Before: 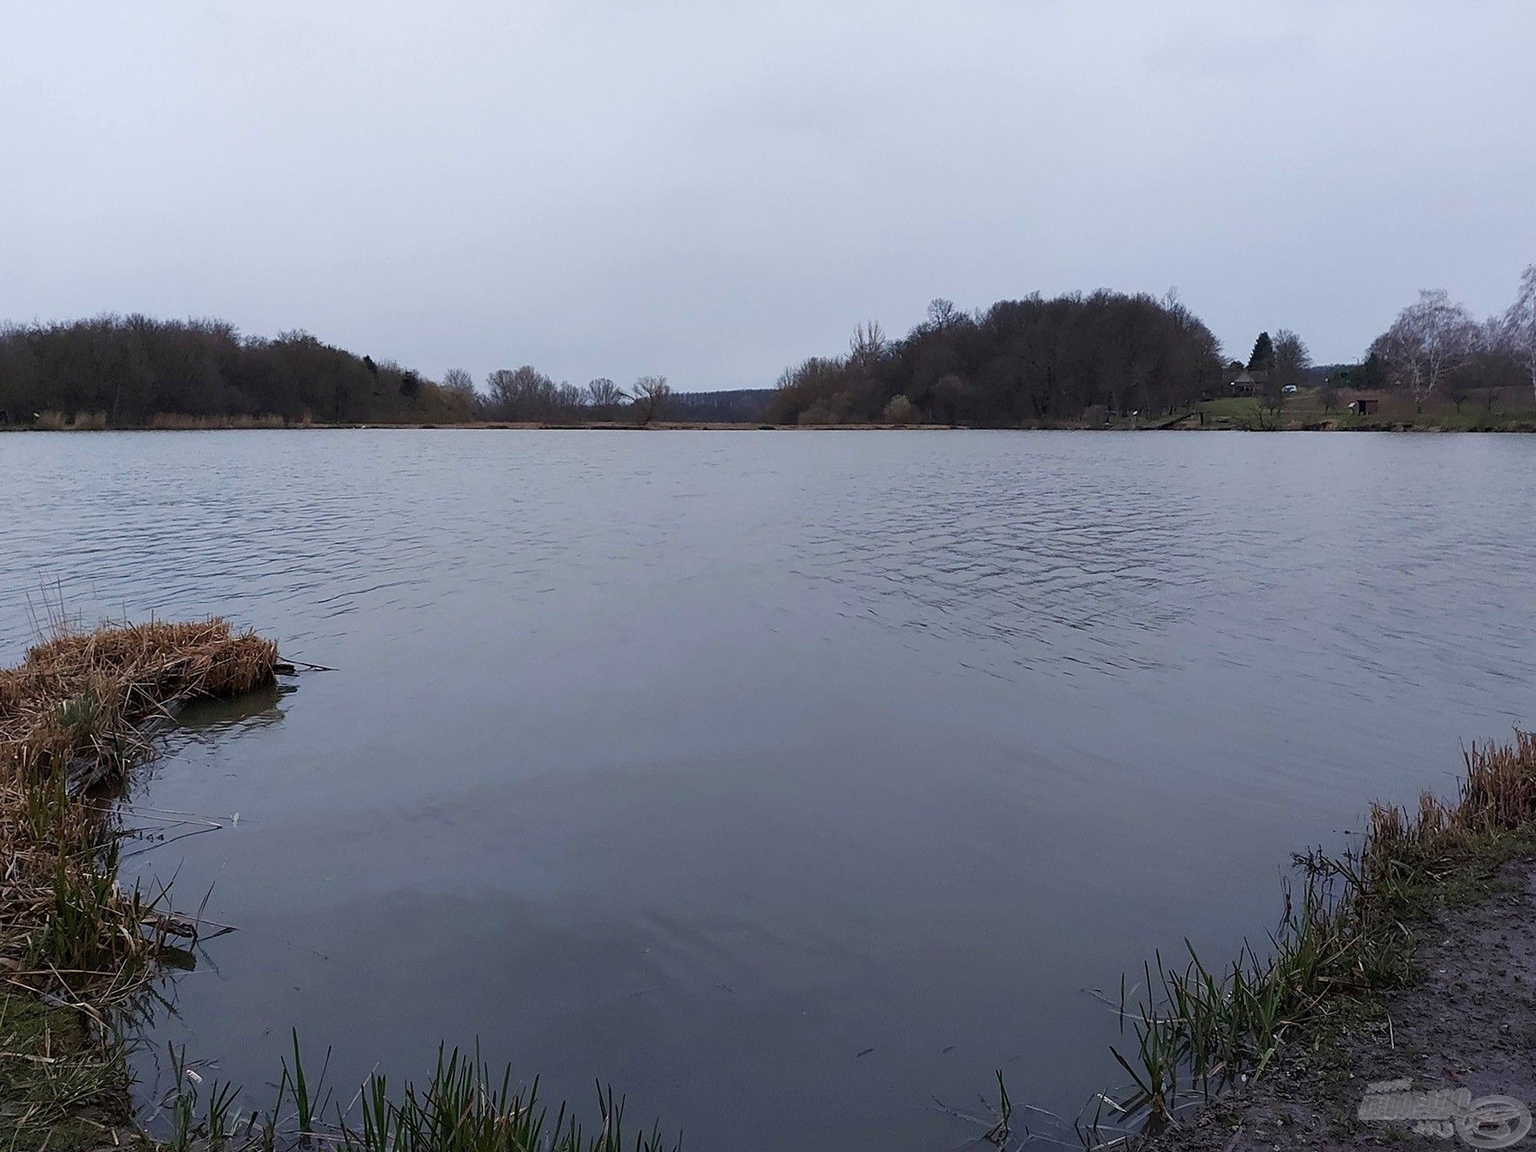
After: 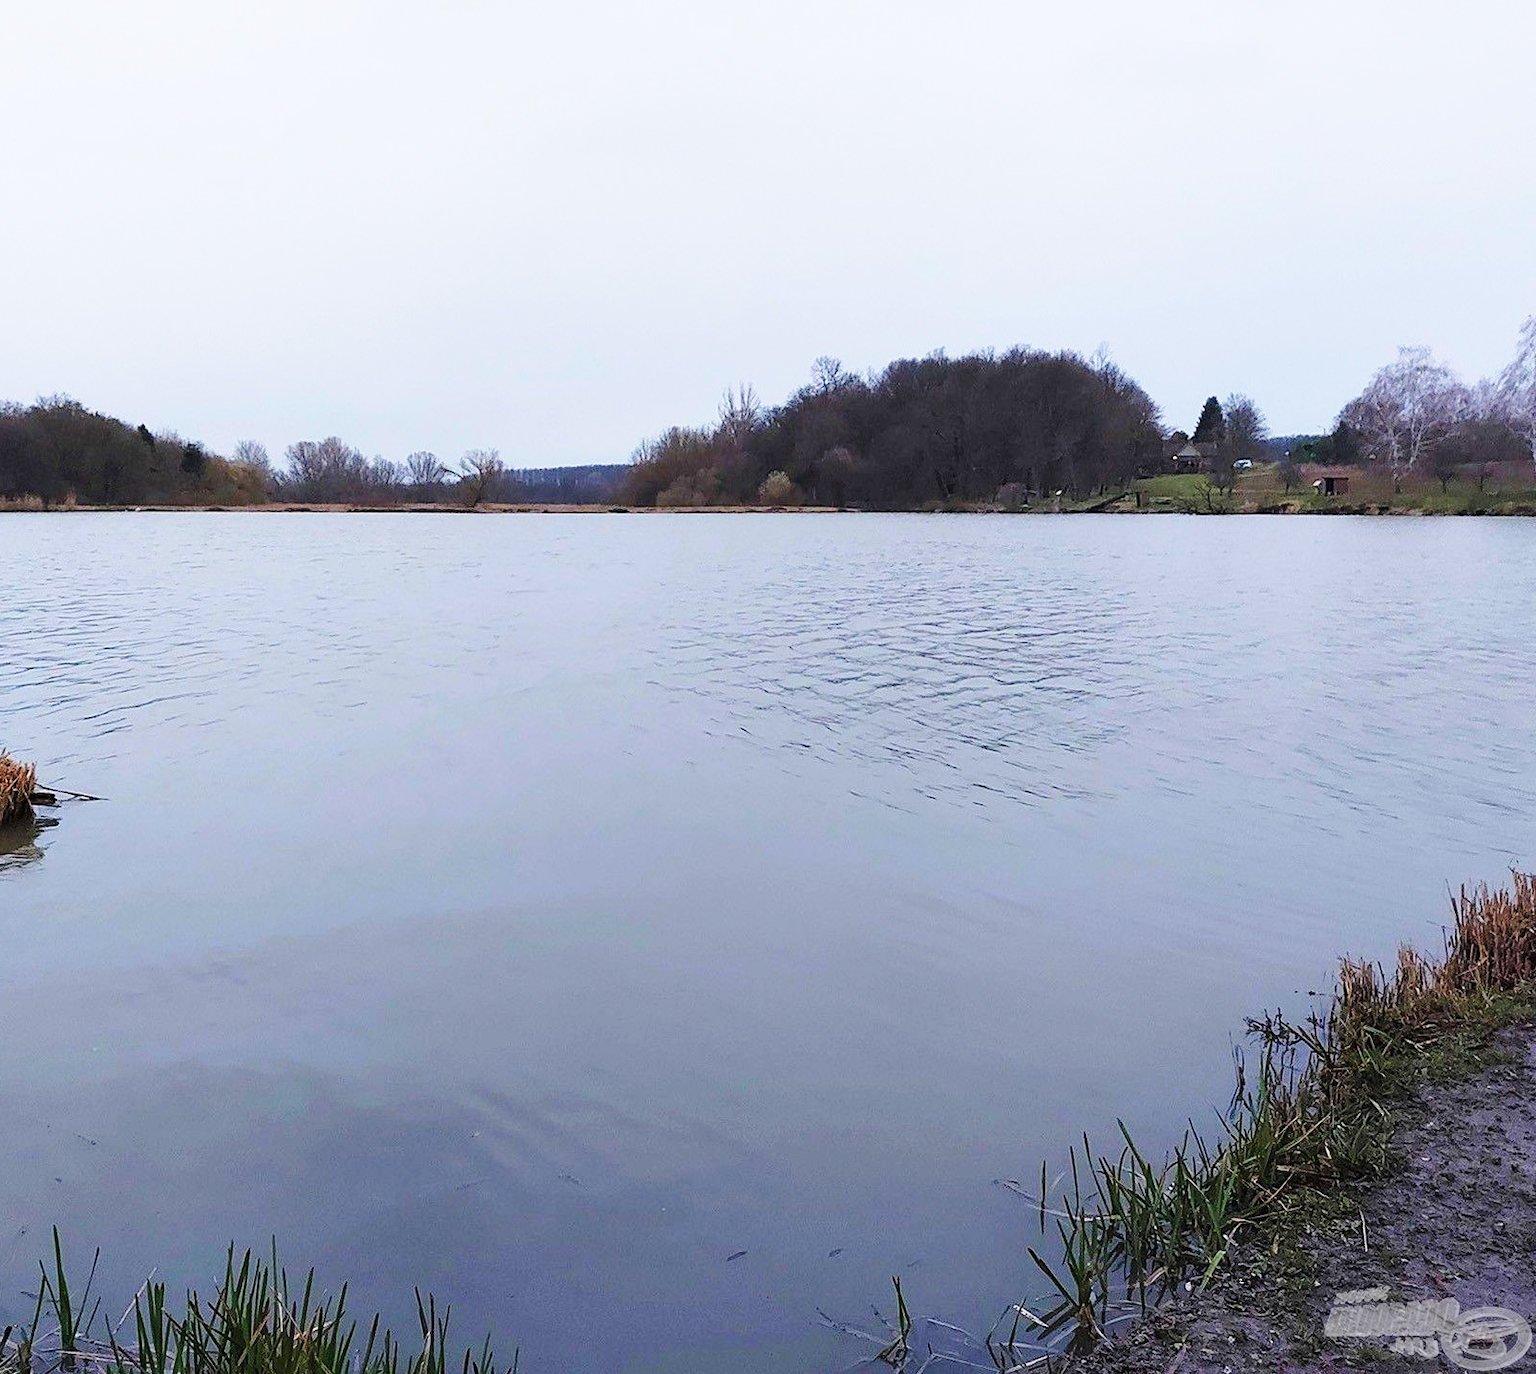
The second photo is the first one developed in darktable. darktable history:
contrast brightness saturation: brightness 0.088, saturation 0.191
base curve: curves: ch0 [(0, 0) (0.028, 0.03) (0.121, 0.232) (0.46, 0.748) (0.859, 0.968) (1, 1)], preserve colors none
crop: left 16.149%
